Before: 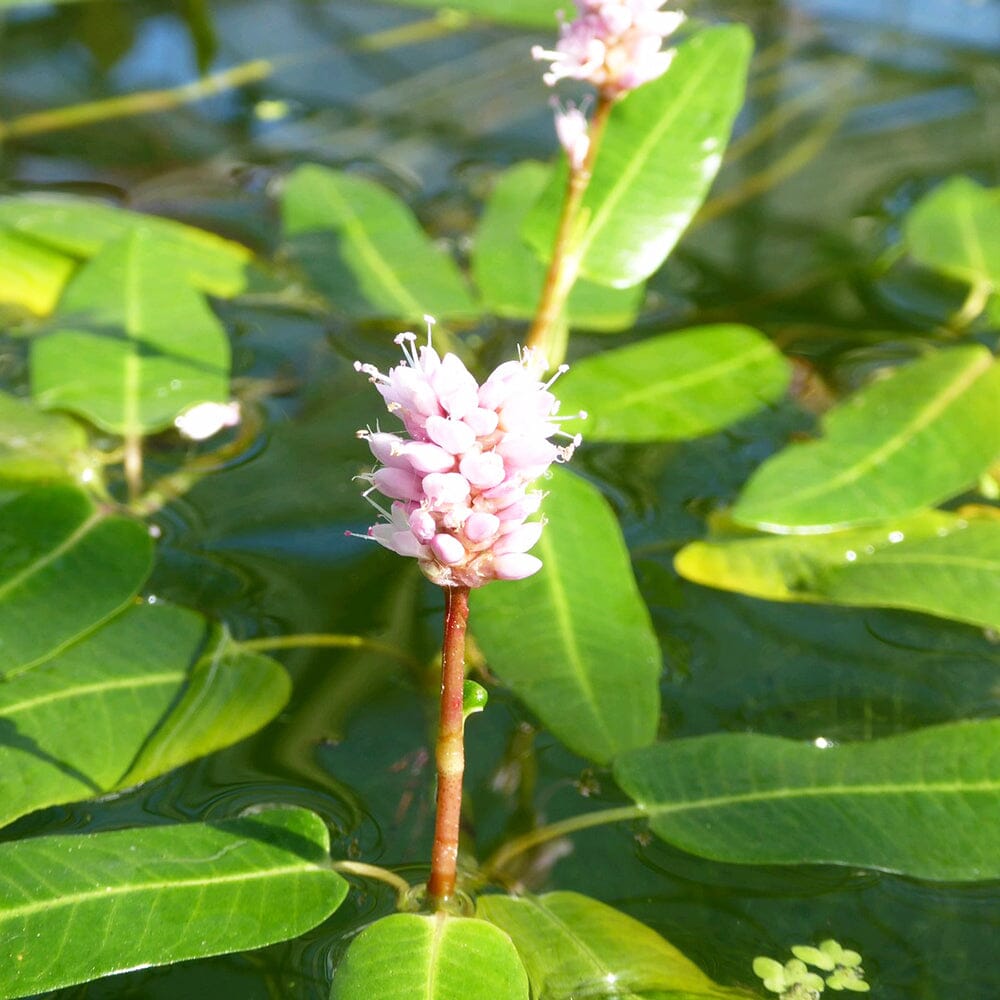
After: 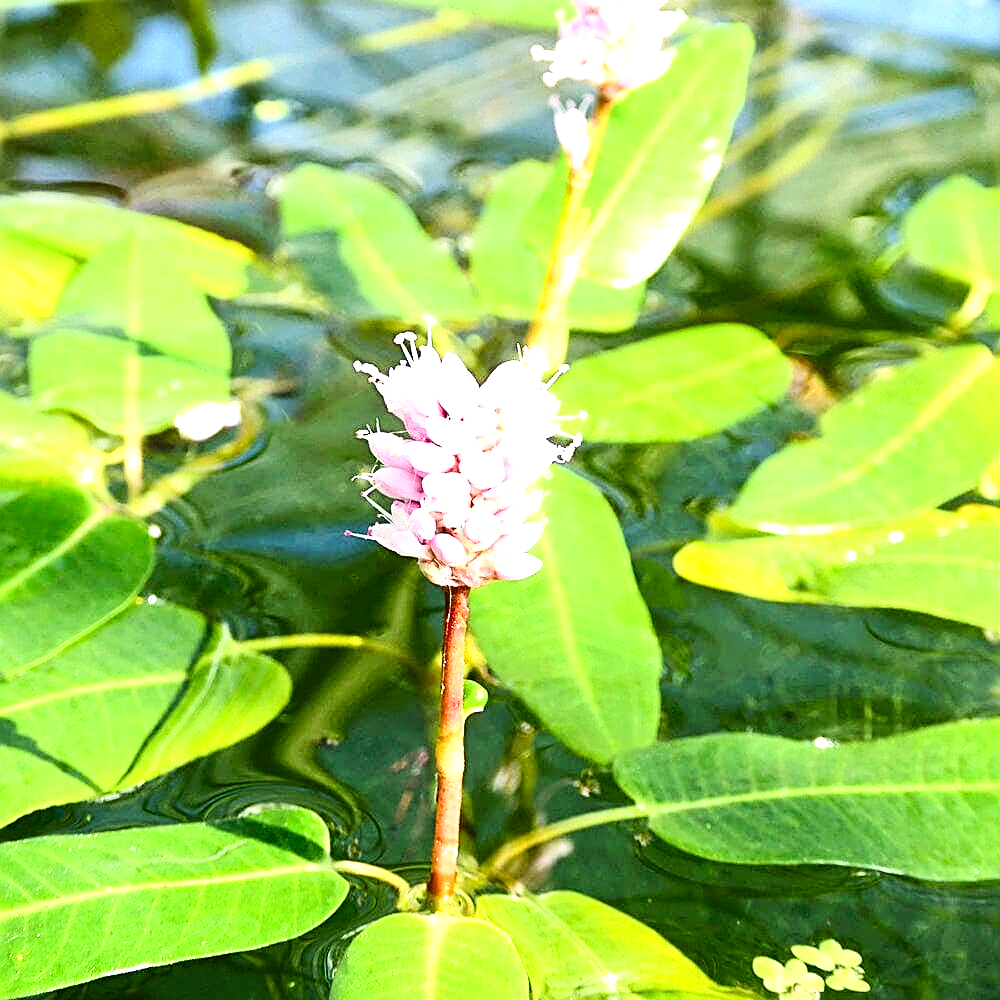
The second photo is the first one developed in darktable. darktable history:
levels: levels [0.052, 0.496, 0.908]
filmic rgb: black relative exposure -7.65 EV, white relative exposure 4.56 EV, hardness 3.61
sharpen: radius 2.628, amount 0.693
tone equalizer: -8 EV -0.002 EV, -7 EV 0.005 EV, -6 EV -0.03 EV, -5 EV 0.021 EV, -4 EV -0.022 EV, -3 EV 0.019 EV, -2 EV -0.091 EV, -1 EV -0.284 EV, +0 EV -0.553 EV
exposure: black level correction 0, exposure 1.105 EV, compensate highlight preservation false
contrast brightness saturation: contrast 0.396, brightness 0.098, saturation 0.21
